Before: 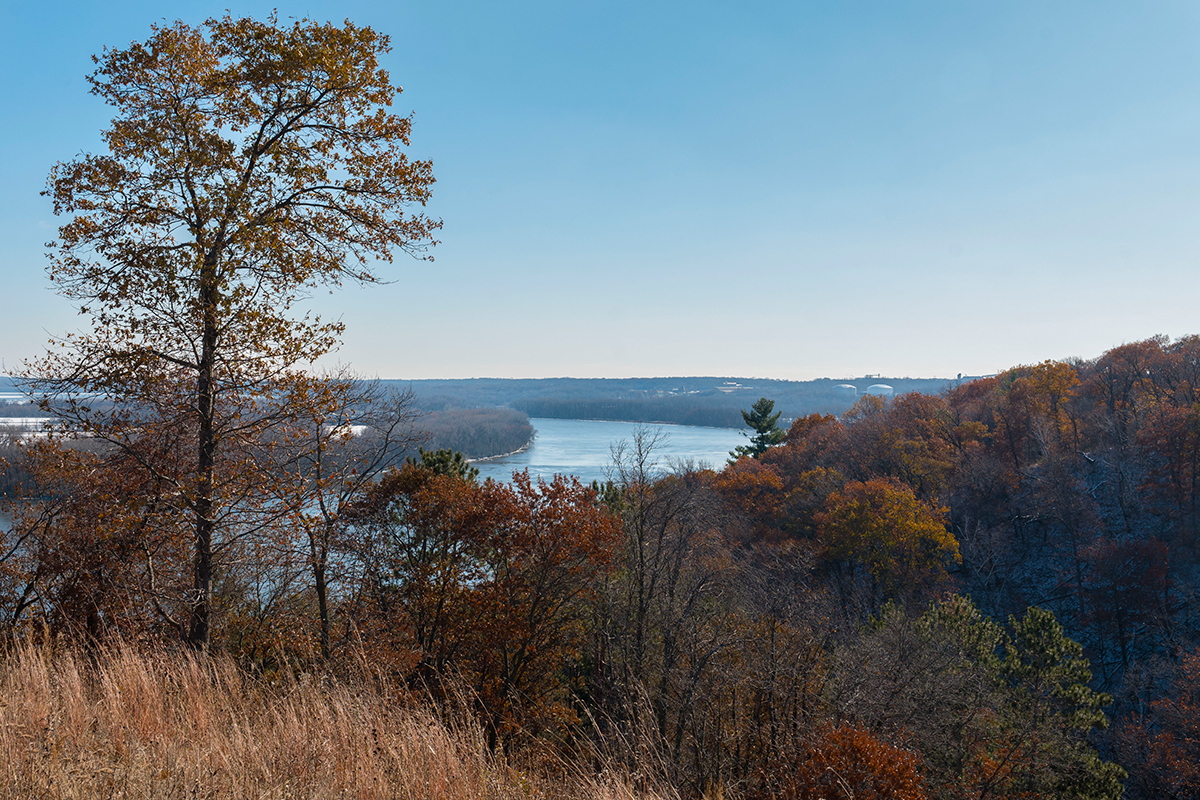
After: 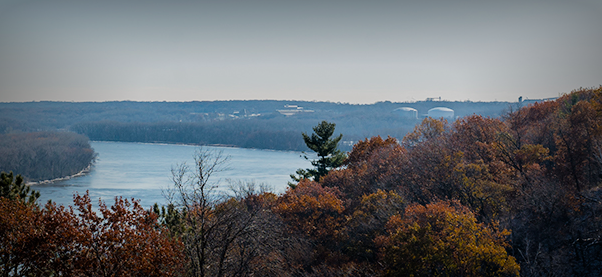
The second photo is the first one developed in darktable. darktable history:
filmic rgb: black relative exposure -7.65 EV, white relative exposure 4.56 EV, hardness 3.61
contrast equalizer: octaves 7, y [[0.6 ×6], [0.55 ×6], [0 ×6], [0 ×6], [0 ×6]], mix 0.3
vignetting: fall-off start 53.2%, brightness -0.594, saturation 0, automatic ratio true, width/height ratio 1.313, shape 0.22, unbound false
crop: left 36.607%, top 34.735%, right 13.146%, bottom 30.611%
